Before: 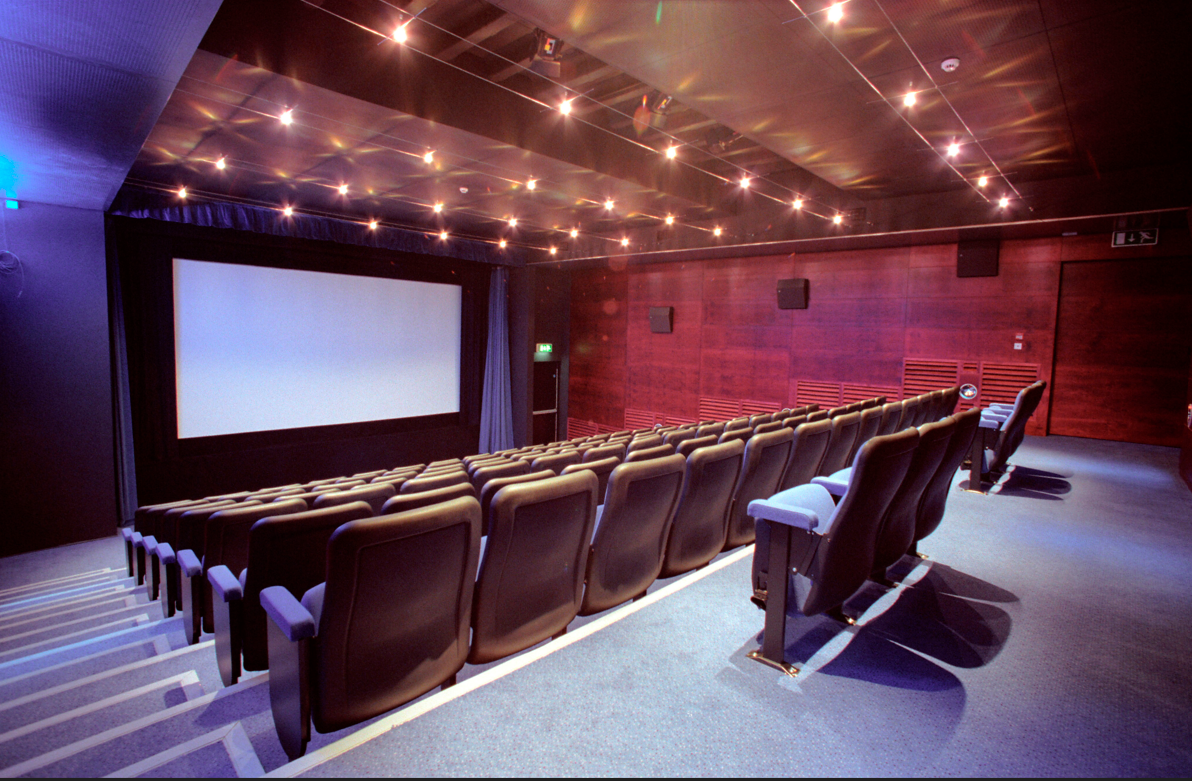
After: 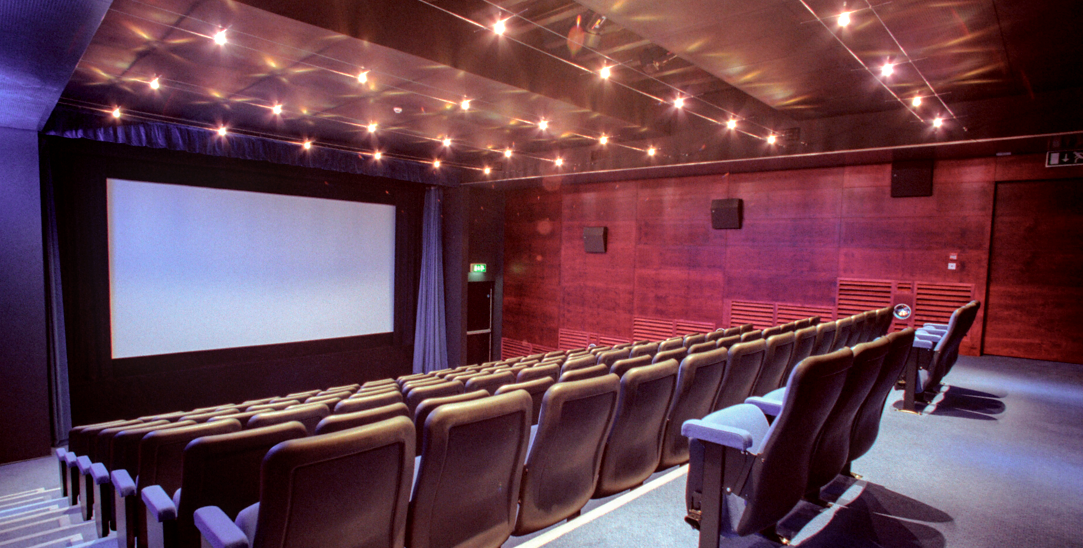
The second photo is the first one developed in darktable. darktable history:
base curve: preserve colors none
crop: left 5.596%, top 10.314%, right 3.534%, bottom 19.395%
local contrast: on, module defaults
